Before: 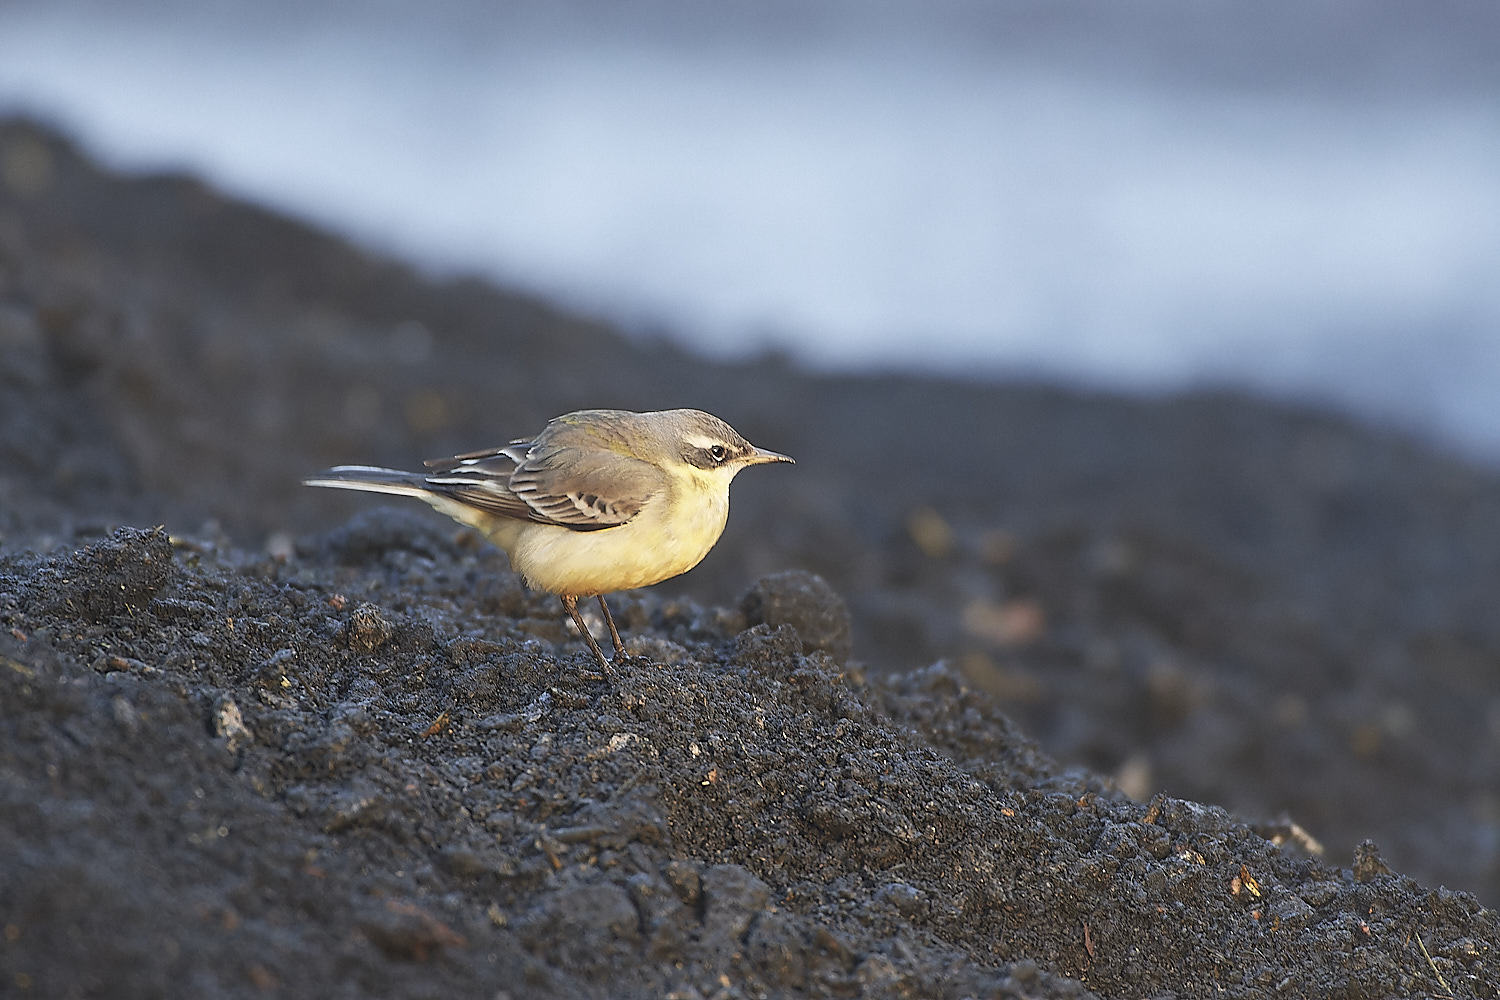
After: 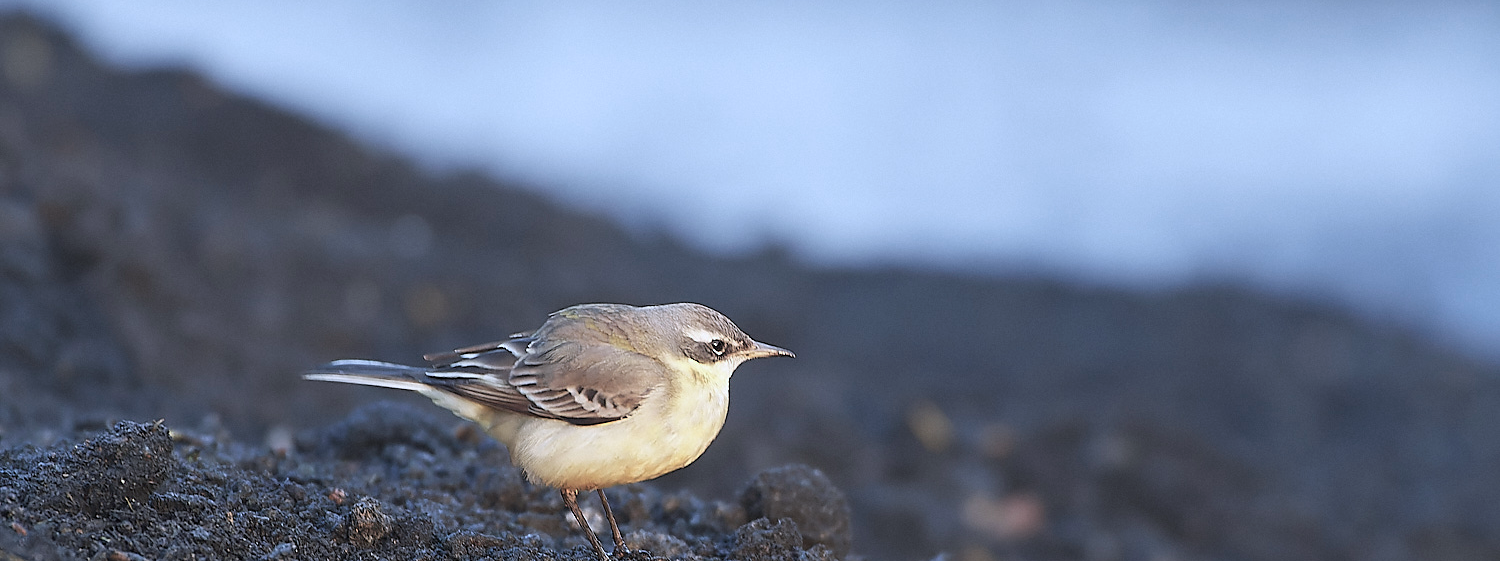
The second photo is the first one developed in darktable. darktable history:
crop and rotate: top 10.605%, bottom 33.274%
color balance: input saturation 80.07%
color calibration: illuminant as shot in camera, x 0.37, y 0.382, temperature 4313.32 K
